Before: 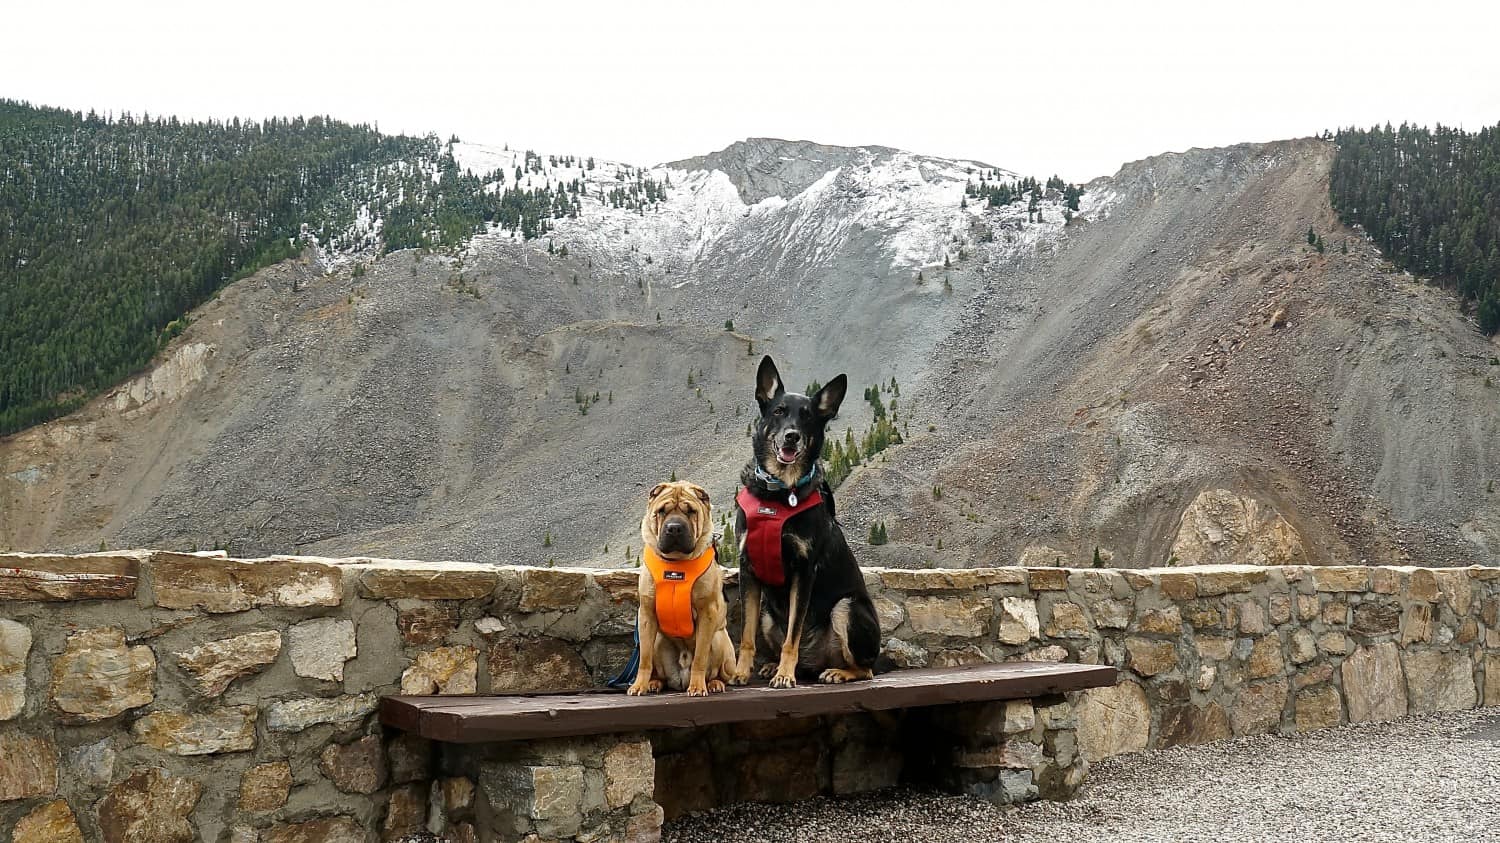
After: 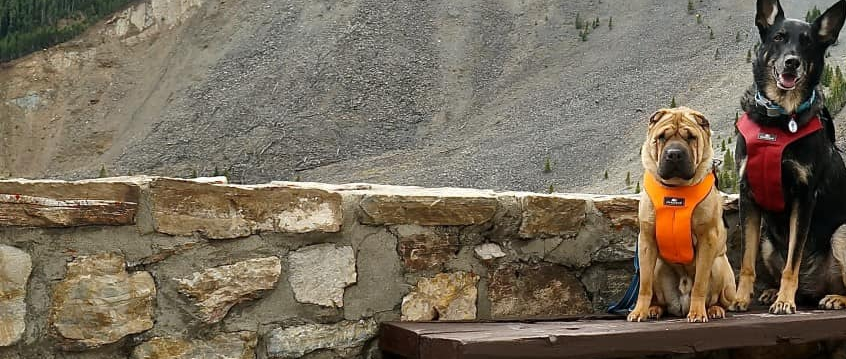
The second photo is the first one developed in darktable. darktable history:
crop: top 44.483%, right 43.593%, bottom 12.892%
white balance: emerald 1
